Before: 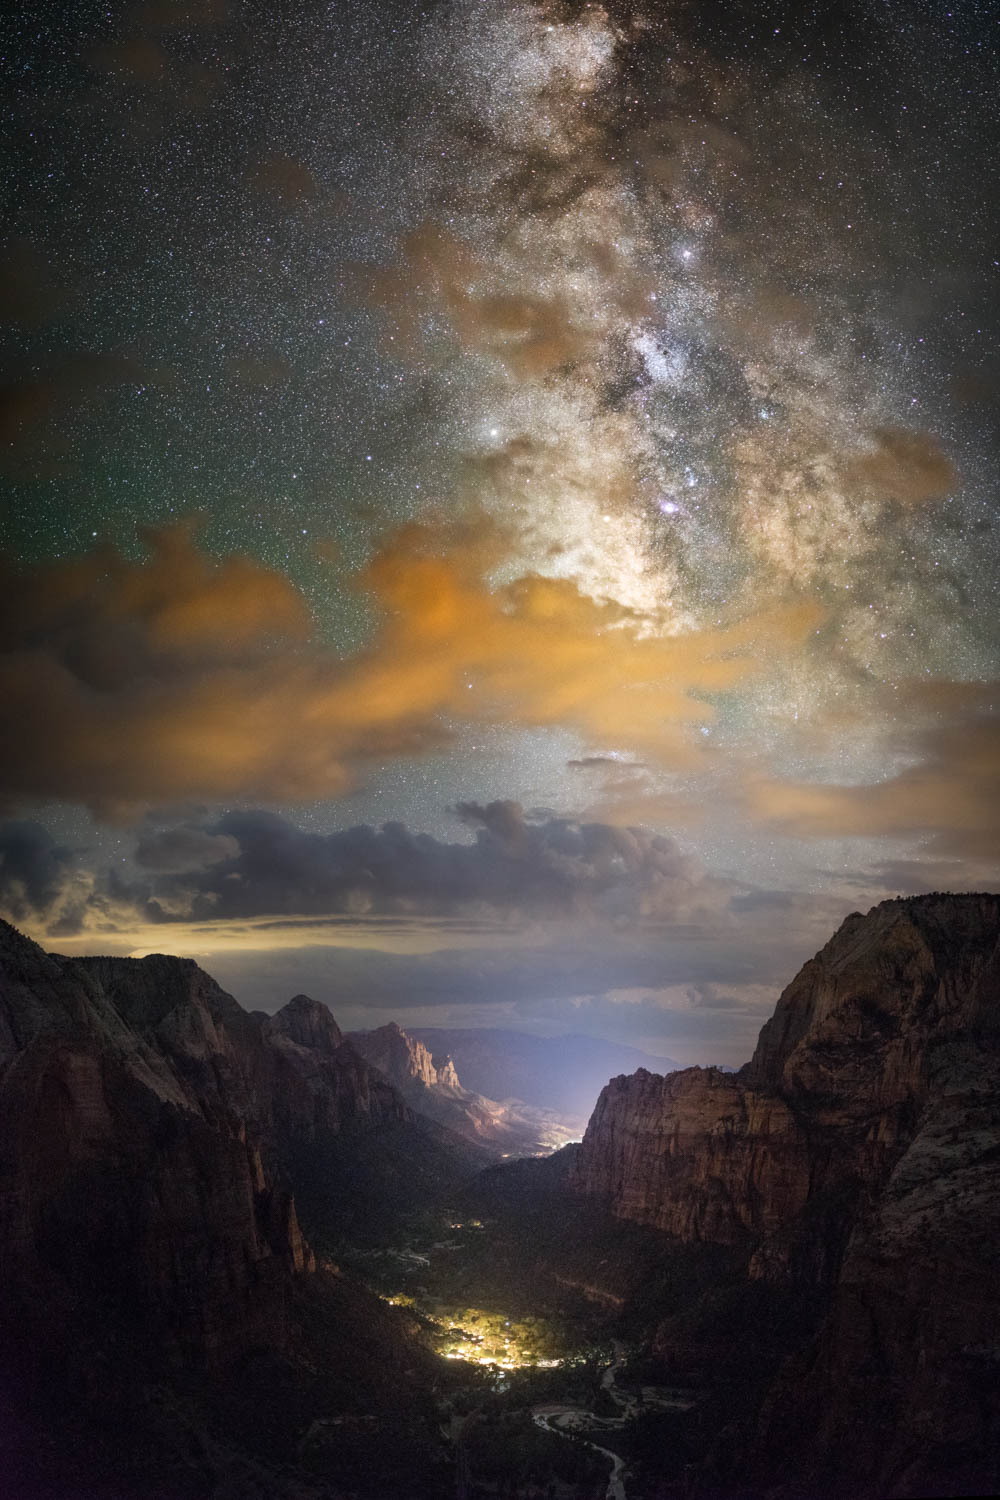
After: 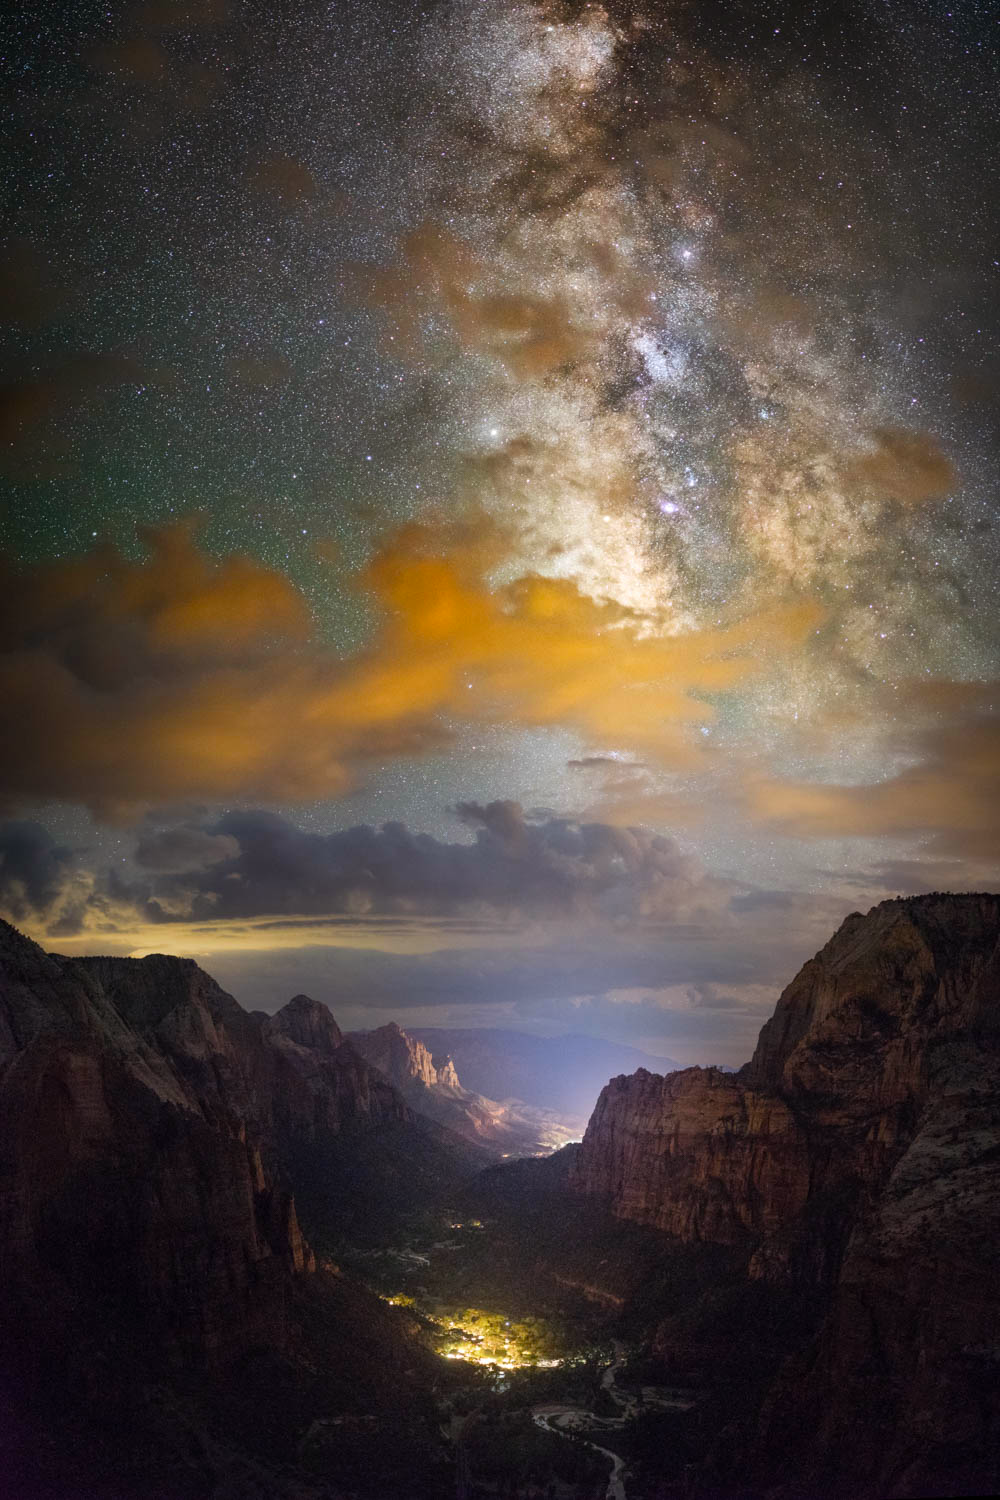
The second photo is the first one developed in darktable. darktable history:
color balance rgb: shadows lift › chroma 1.009%, shadows lift › hue 29.48°, perceptual saturation grading › global saturation 19.79%, global vibrance 9.327%
